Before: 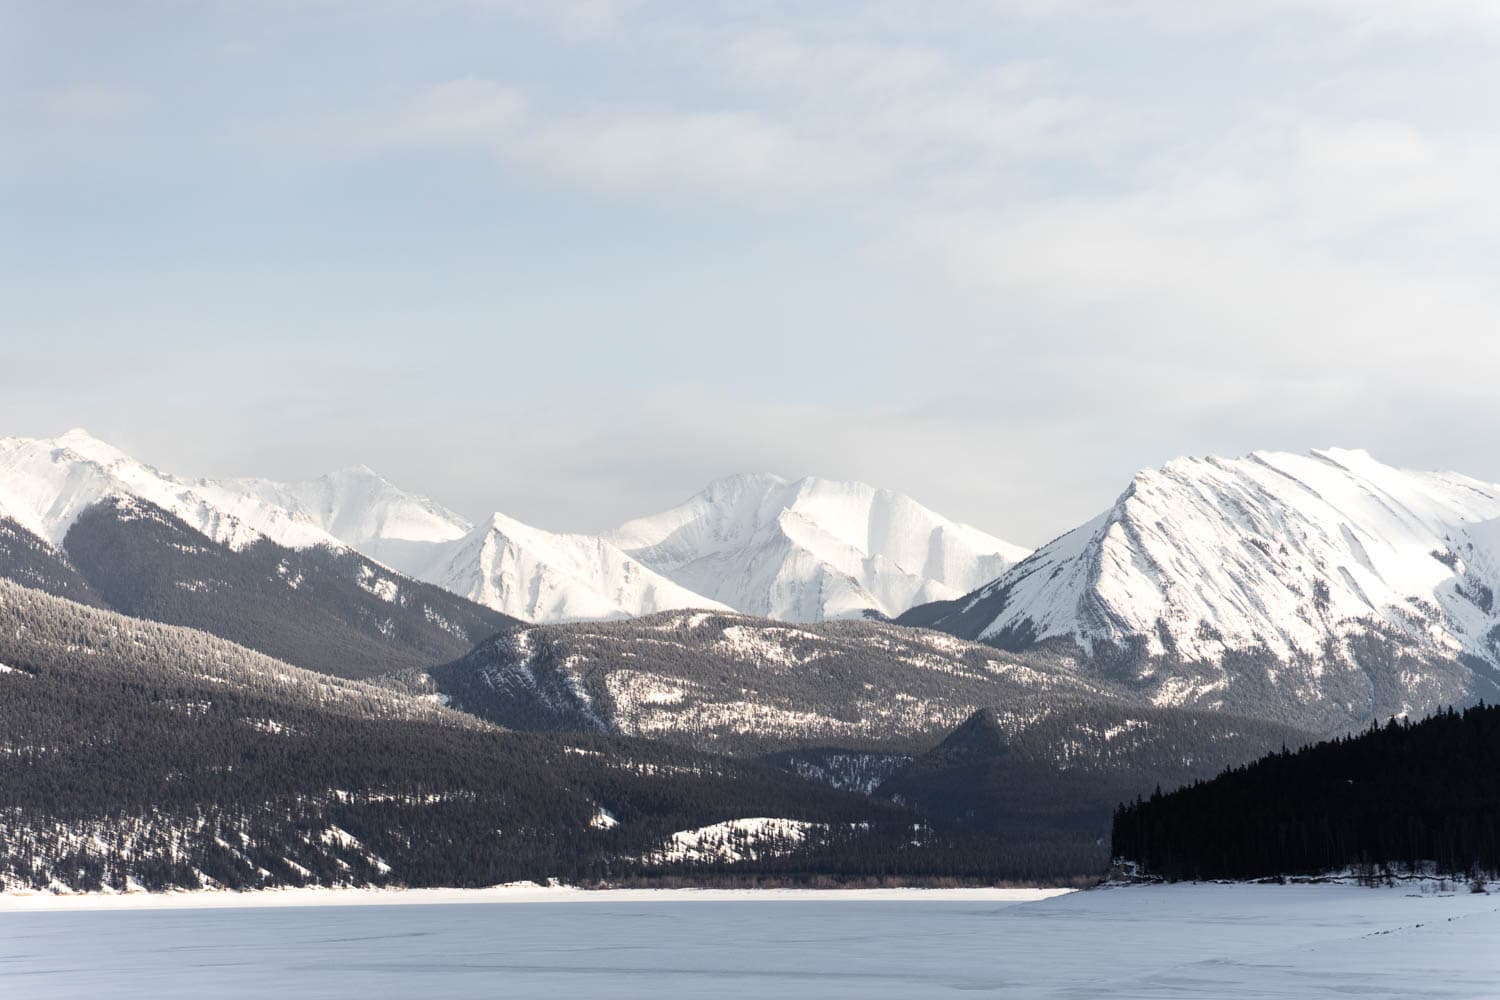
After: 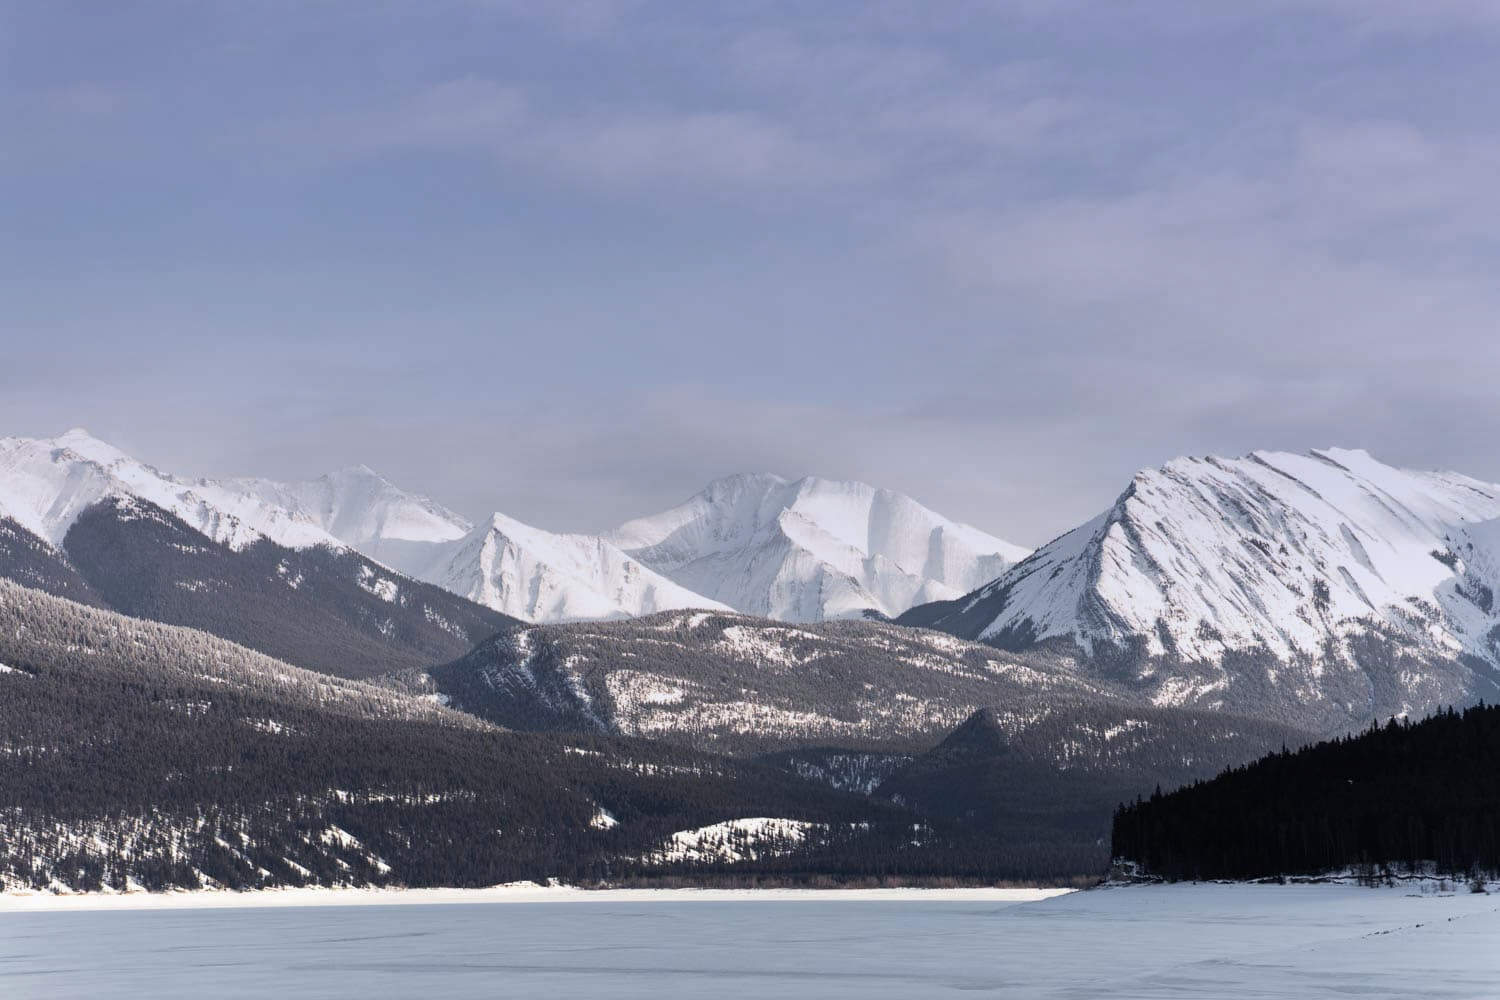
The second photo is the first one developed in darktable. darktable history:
graduated density: hue 238.83°, saturation 50%
shadows and highlights: radius 118.69, shadows 42.21, highlights -61.56, soften with gaussian
